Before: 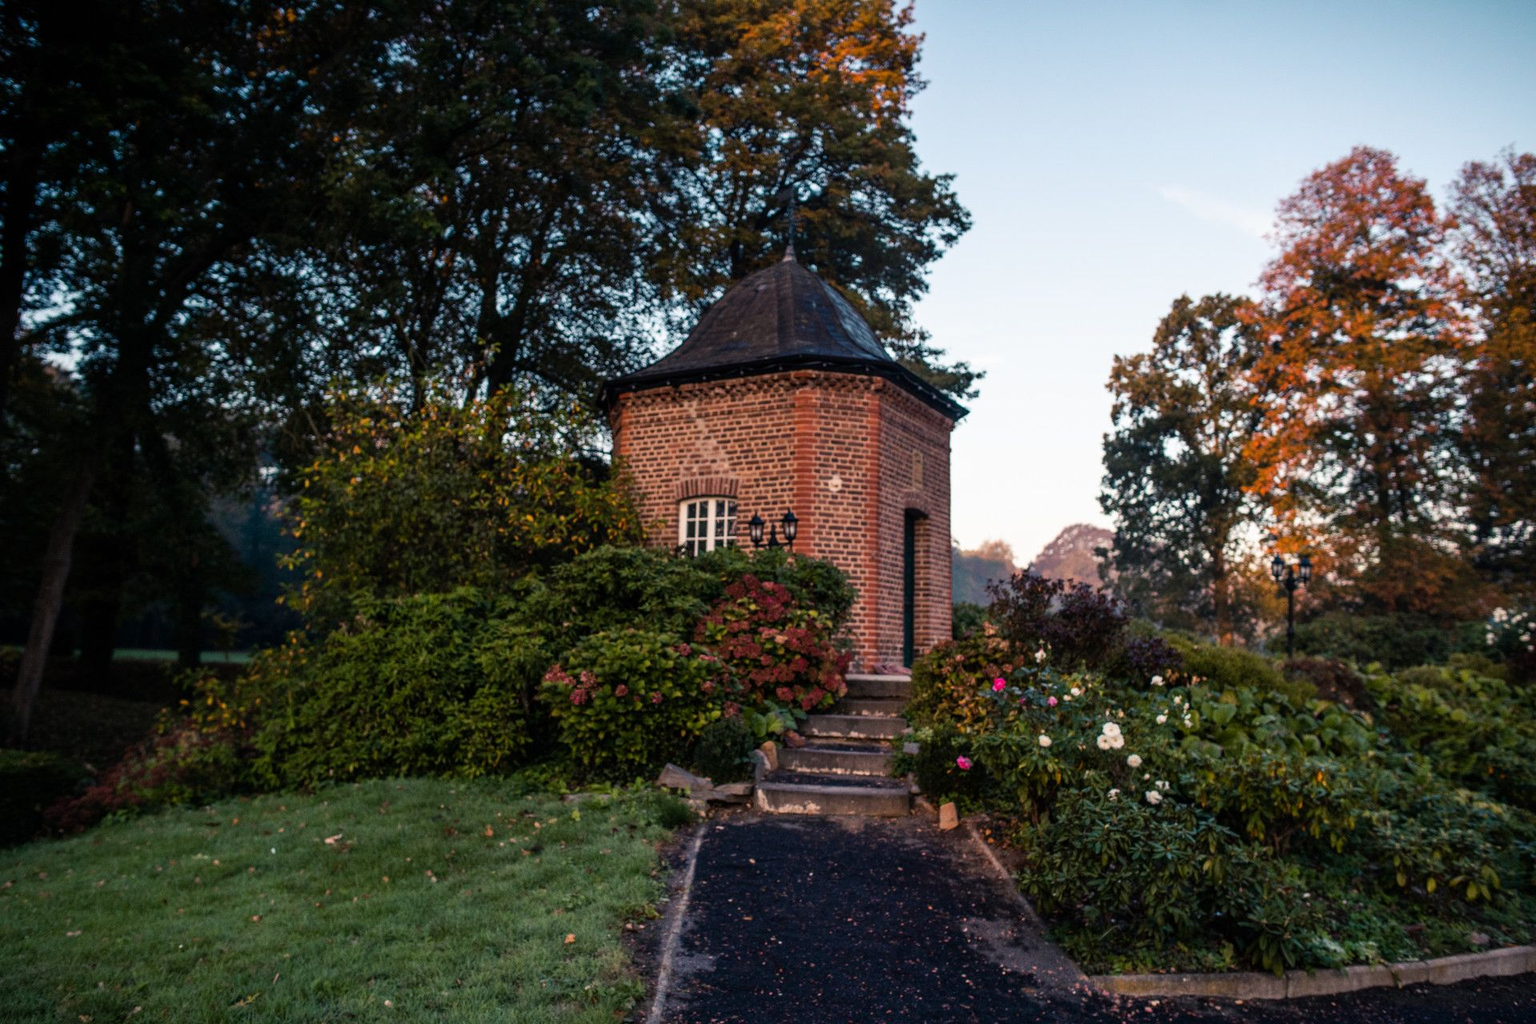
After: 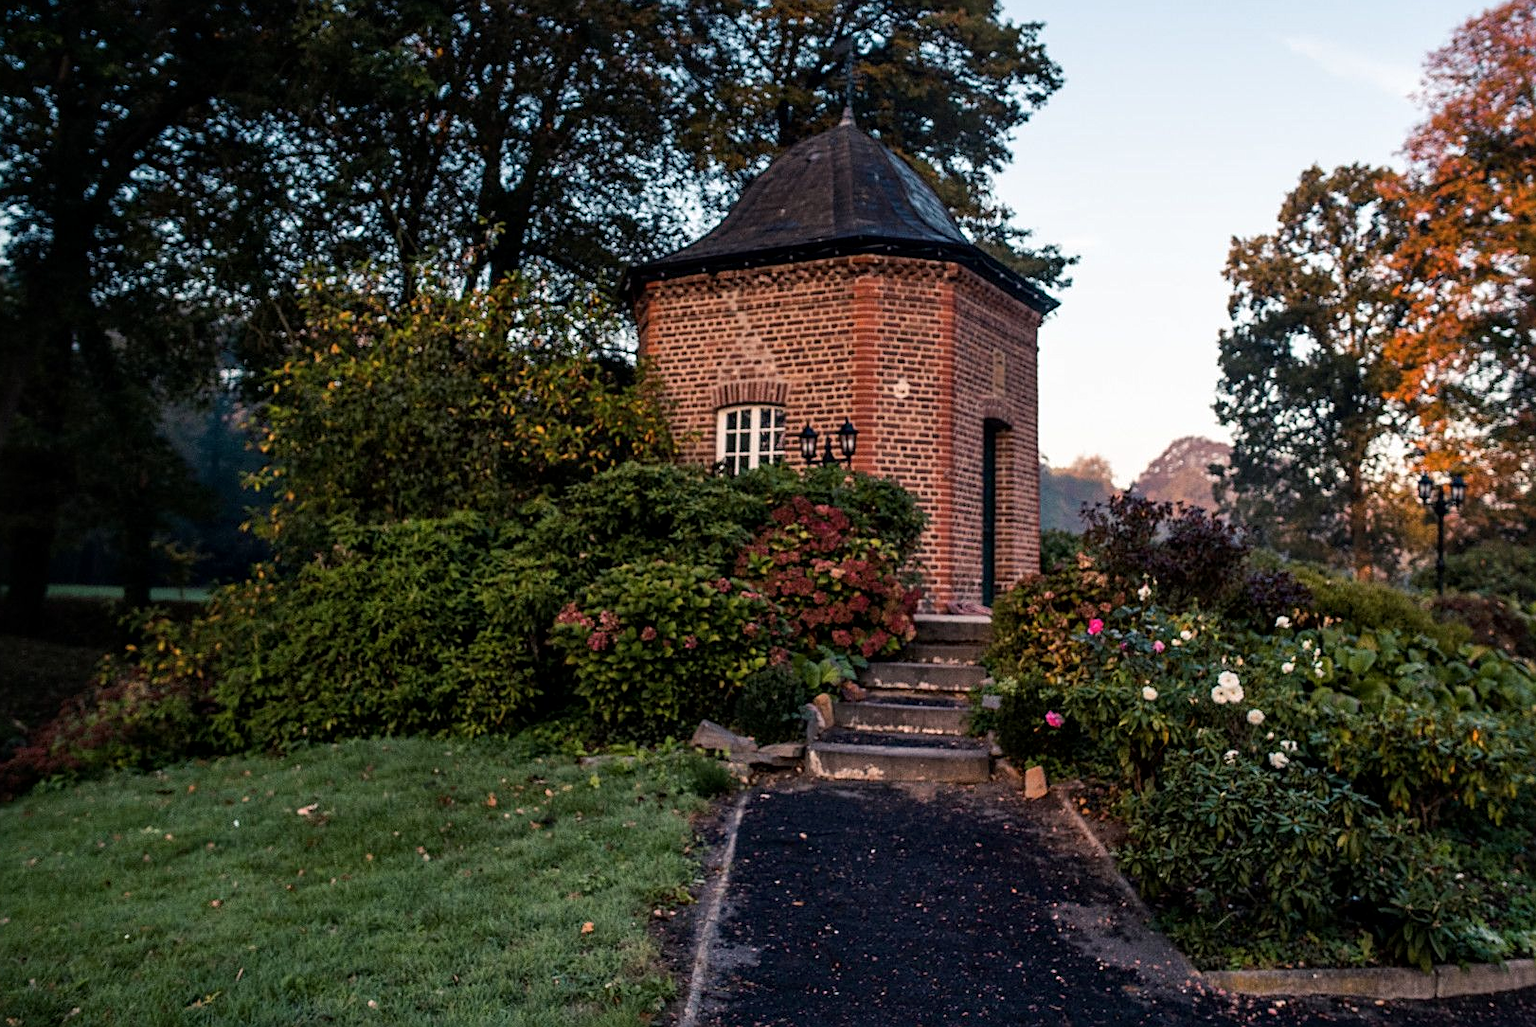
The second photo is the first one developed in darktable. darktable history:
local contrast: mode bilateral grid, contrast 20, coarseness 50, detail 119%, midtone range 0.2
crop and rotate: left 4.798%, top 15.186%, right 10.702%
sharpen: radius 1.931
